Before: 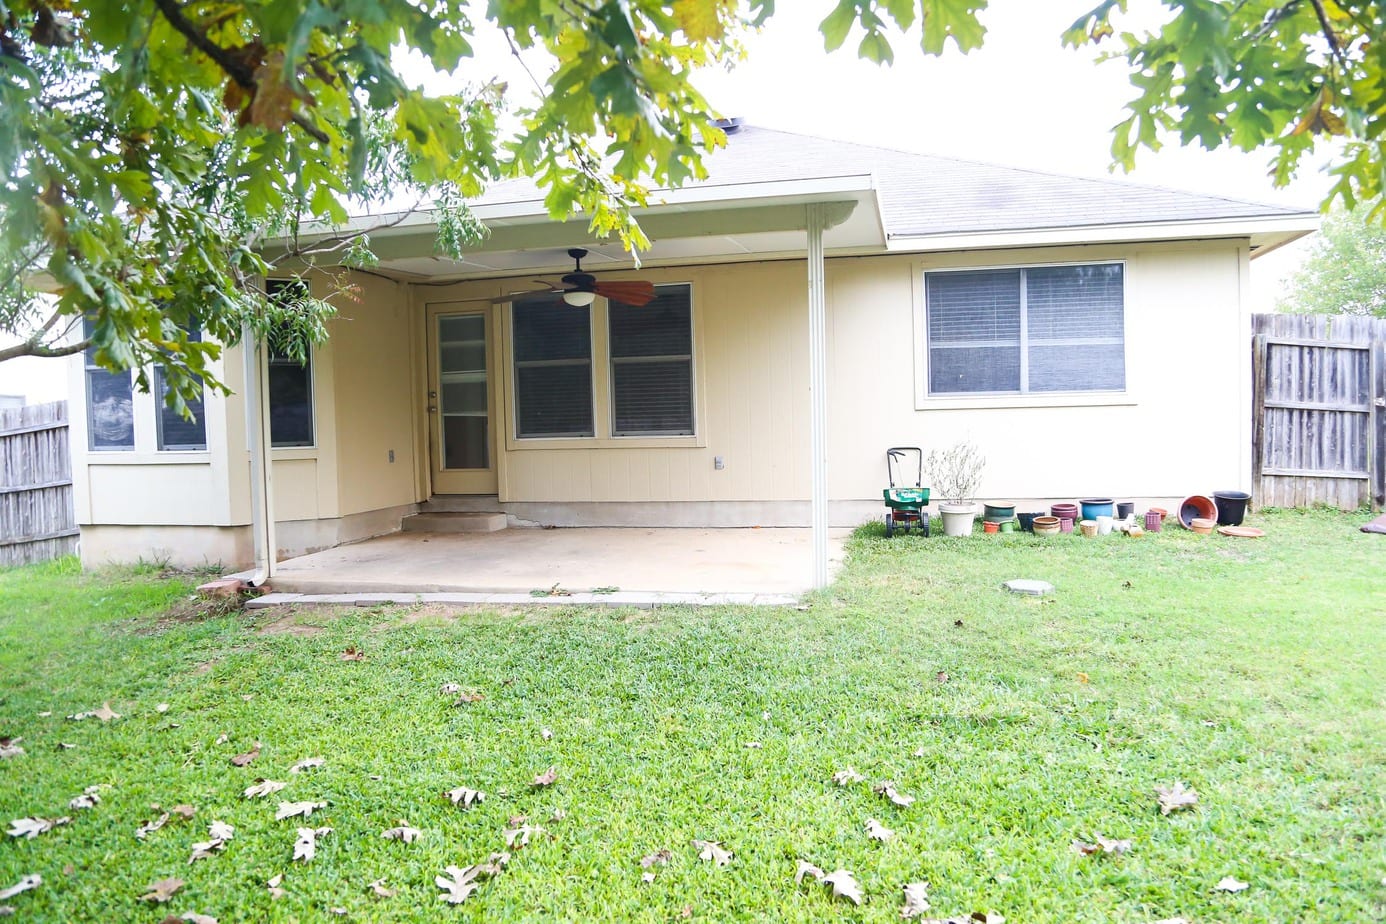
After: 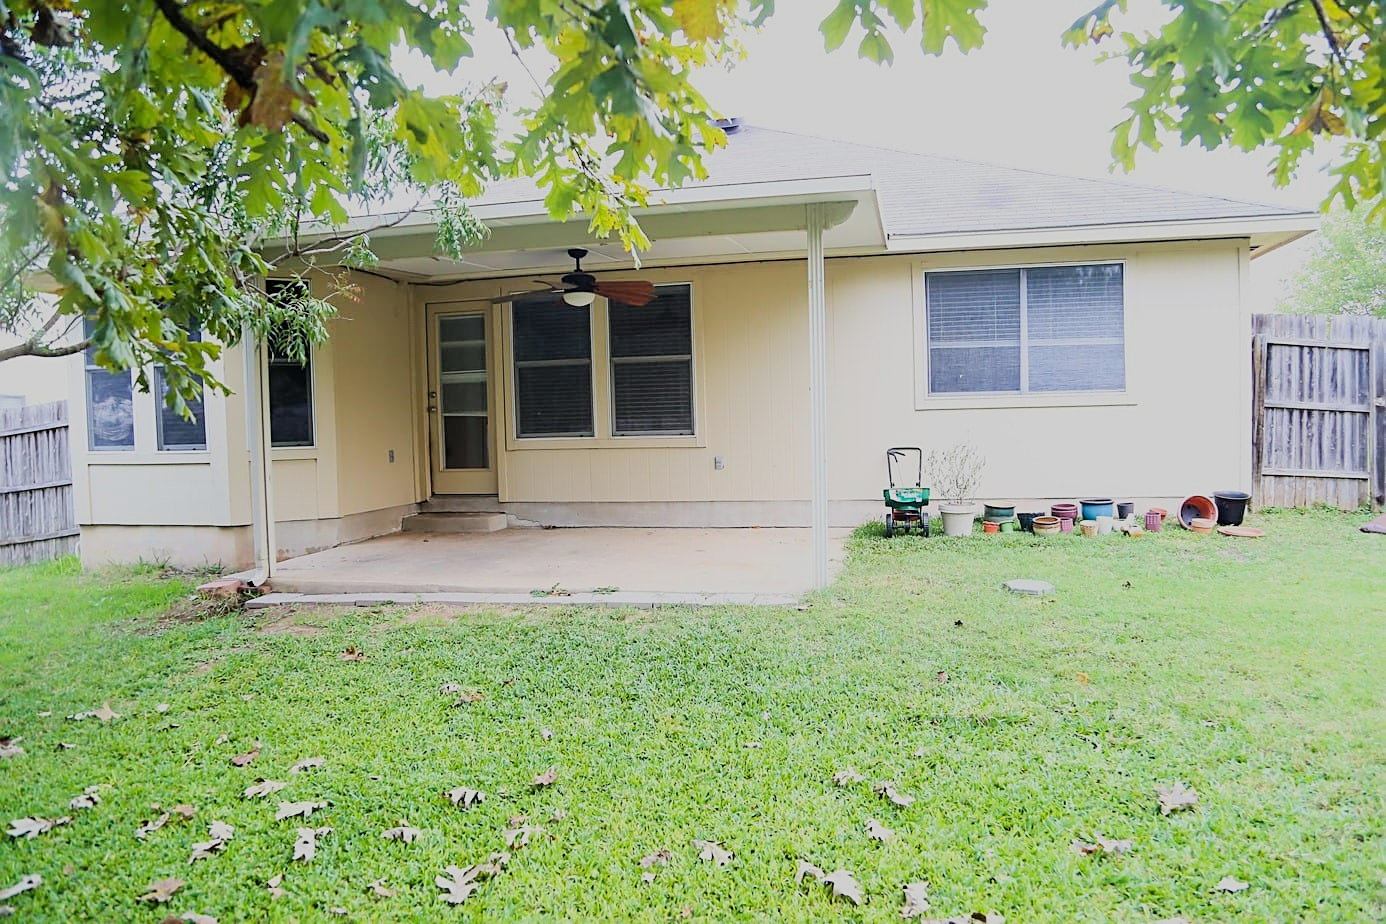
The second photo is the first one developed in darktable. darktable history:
sharpen: on, module defaults
filmic rgb: black relative exposure -7.15 EV, white relative exposure 5.36 EV, hardness 3.02, color science v6 (2022)
